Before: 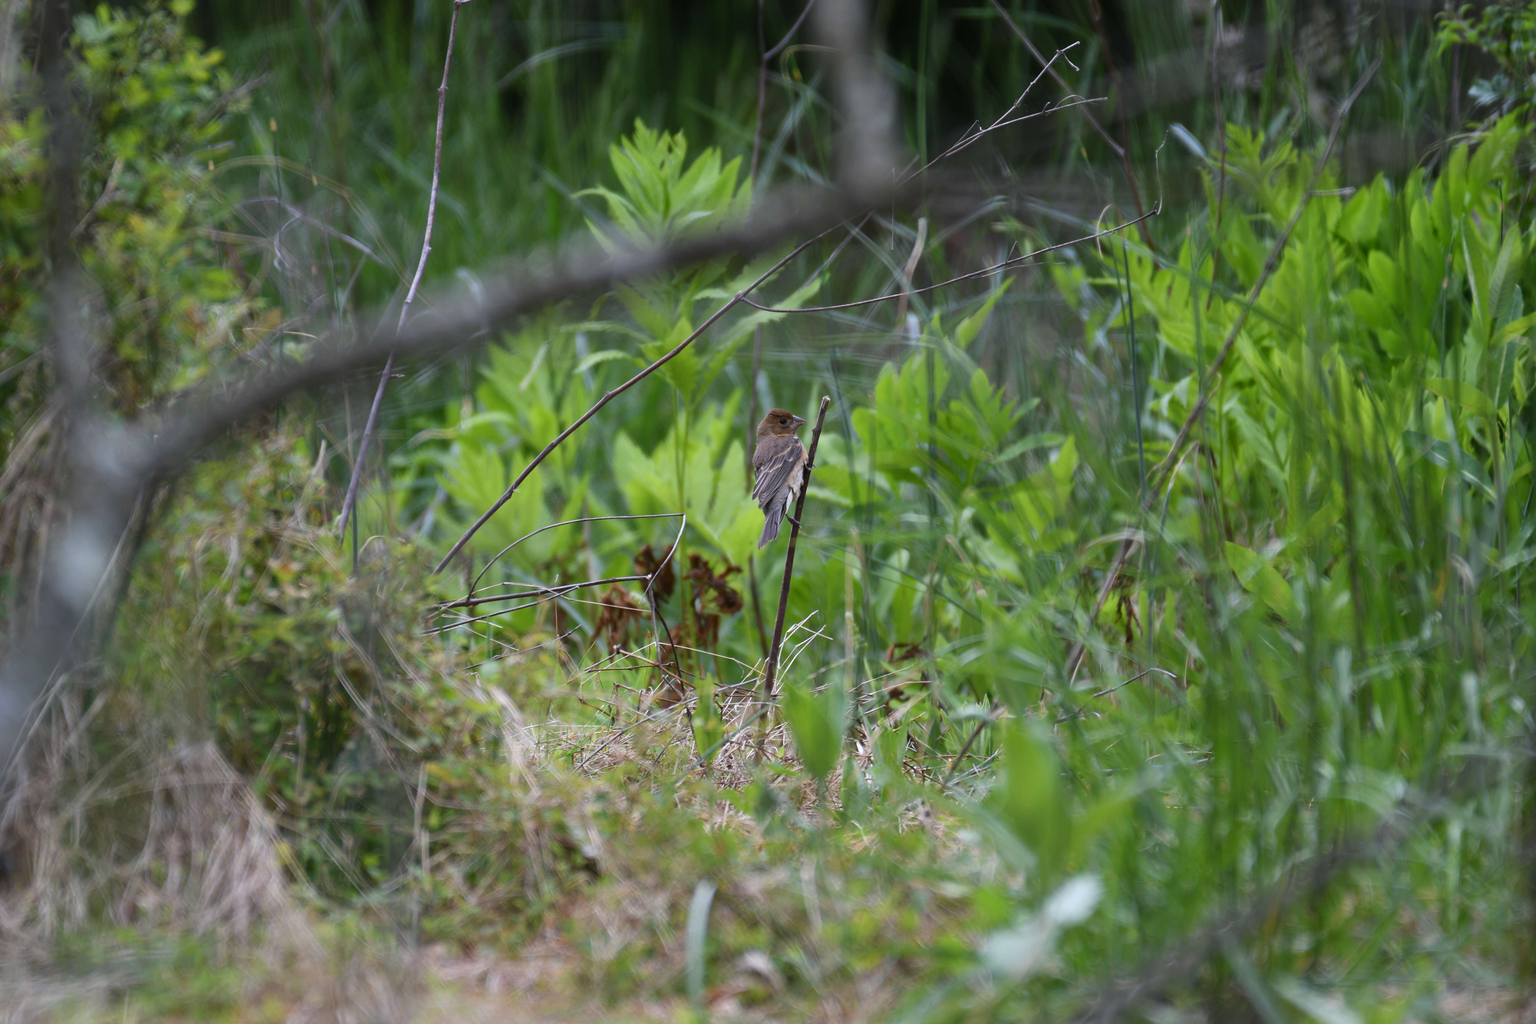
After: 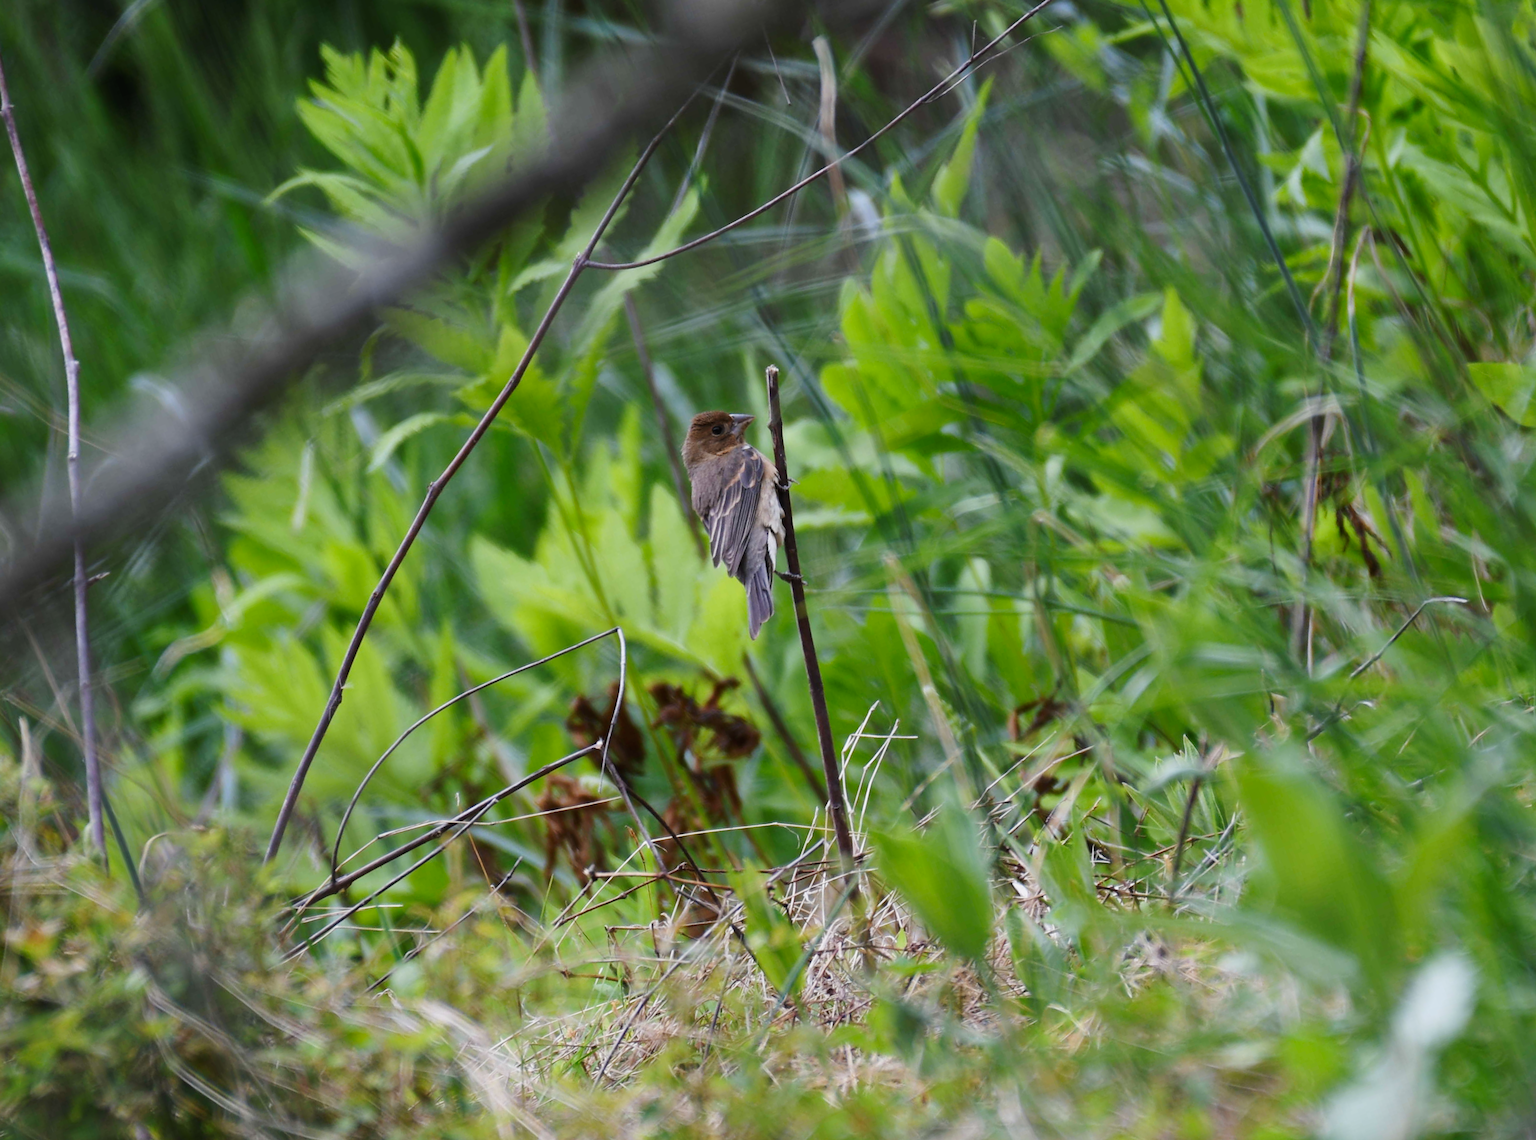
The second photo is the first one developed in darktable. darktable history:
tone curve: curves: ch0 [(0, 0) (0.087, 0.054) (0.281, 0.245) (0.506, 0.526) (0.8, 0.824) (0.994, 0.955)]; ch1 [(0, 0) (0.27, 0.195) (0.406, 0.435) (0.452, 0.474) (0.495, 0.5) (0.514, 0.508) (0.537, 0.556) (0.654, 0.689) (1, 1)]; ch2 [(0, 0) (0.269, 0.299) (0.459, 0.441) (0.498, 0.499) (0.523, 0.52) (0.551, 0.549) (0.633, 0.625) (0.659, 0.681) (0.718, 0.764) (1, 1)], preserve colors none
crop and rotate: angle 20.14°, left 6.951%, right 4.291%, bottom 1.133%
tone equalizer: smoothing diameter 24.96%, edges refinement/feathering 7.23, preserve details guided filter
